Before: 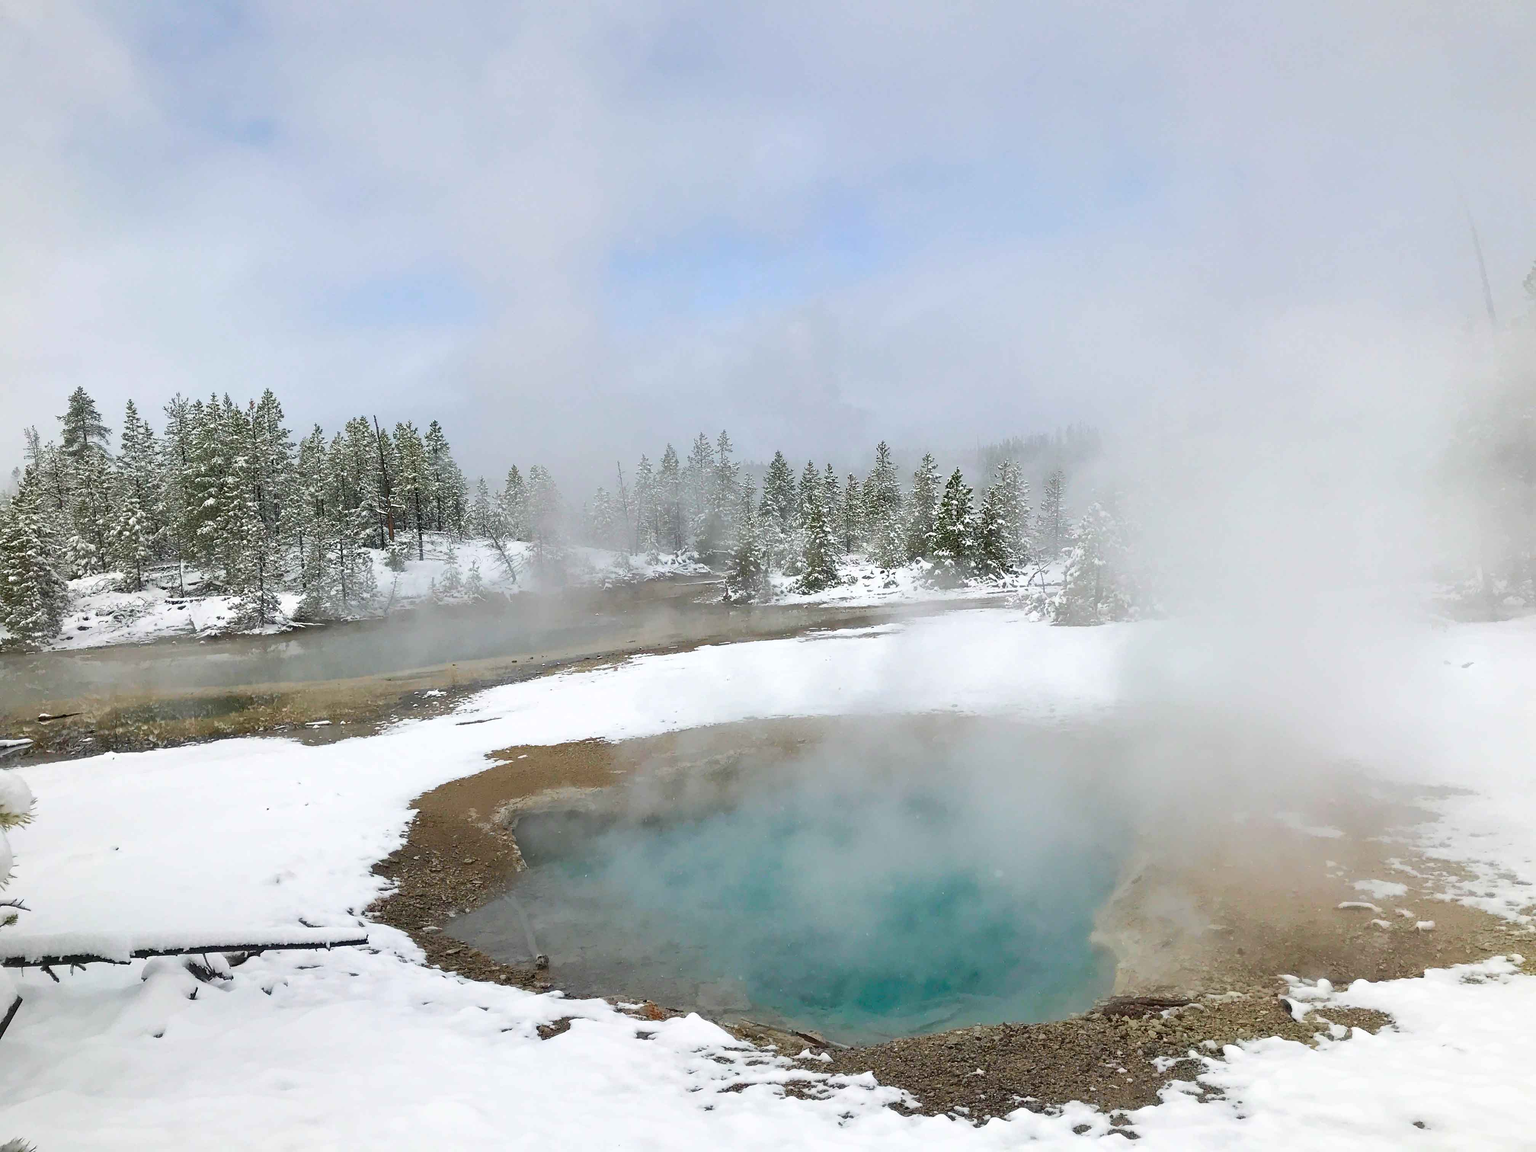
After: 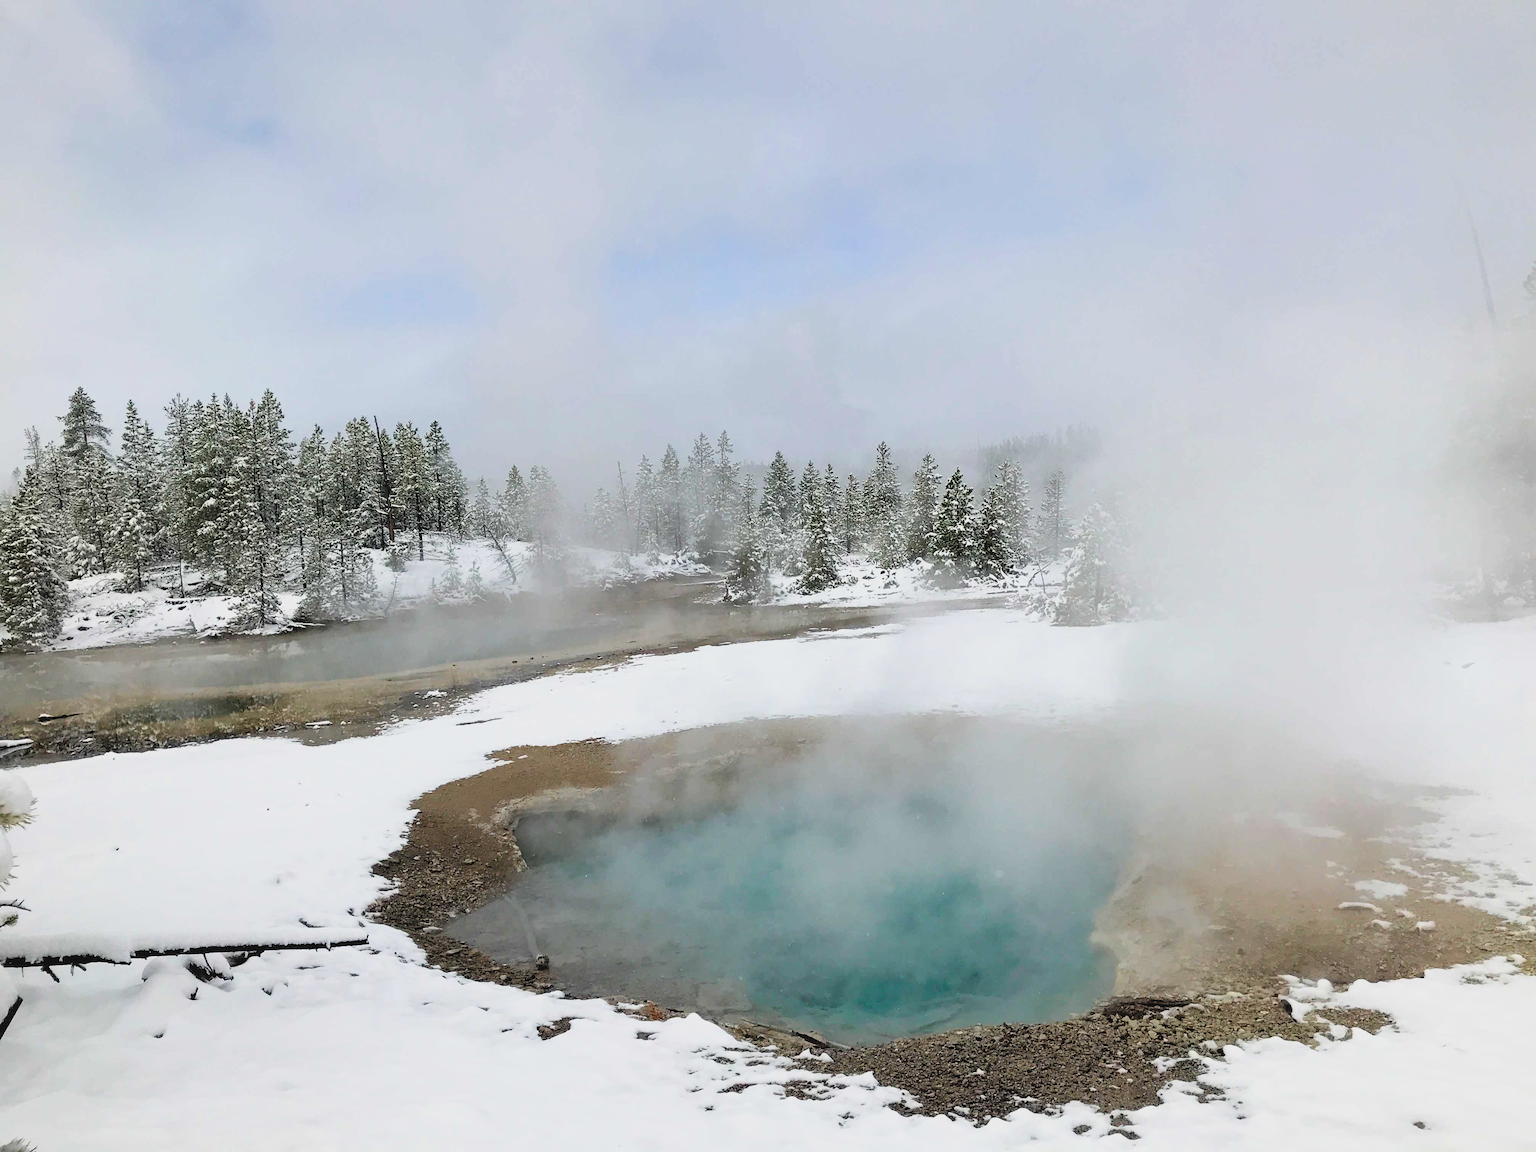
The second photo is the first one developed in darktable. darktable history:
filmic rgb: black relative exposure -3.68 EV, white relative exposure 2.74 EV, threshold 5.97 EV, dynamic range scaling -5.87%, hardness 3.05, enable highlight reconstruction true
contrast brightness saturation: contrast -0.105, saturation -0.089
